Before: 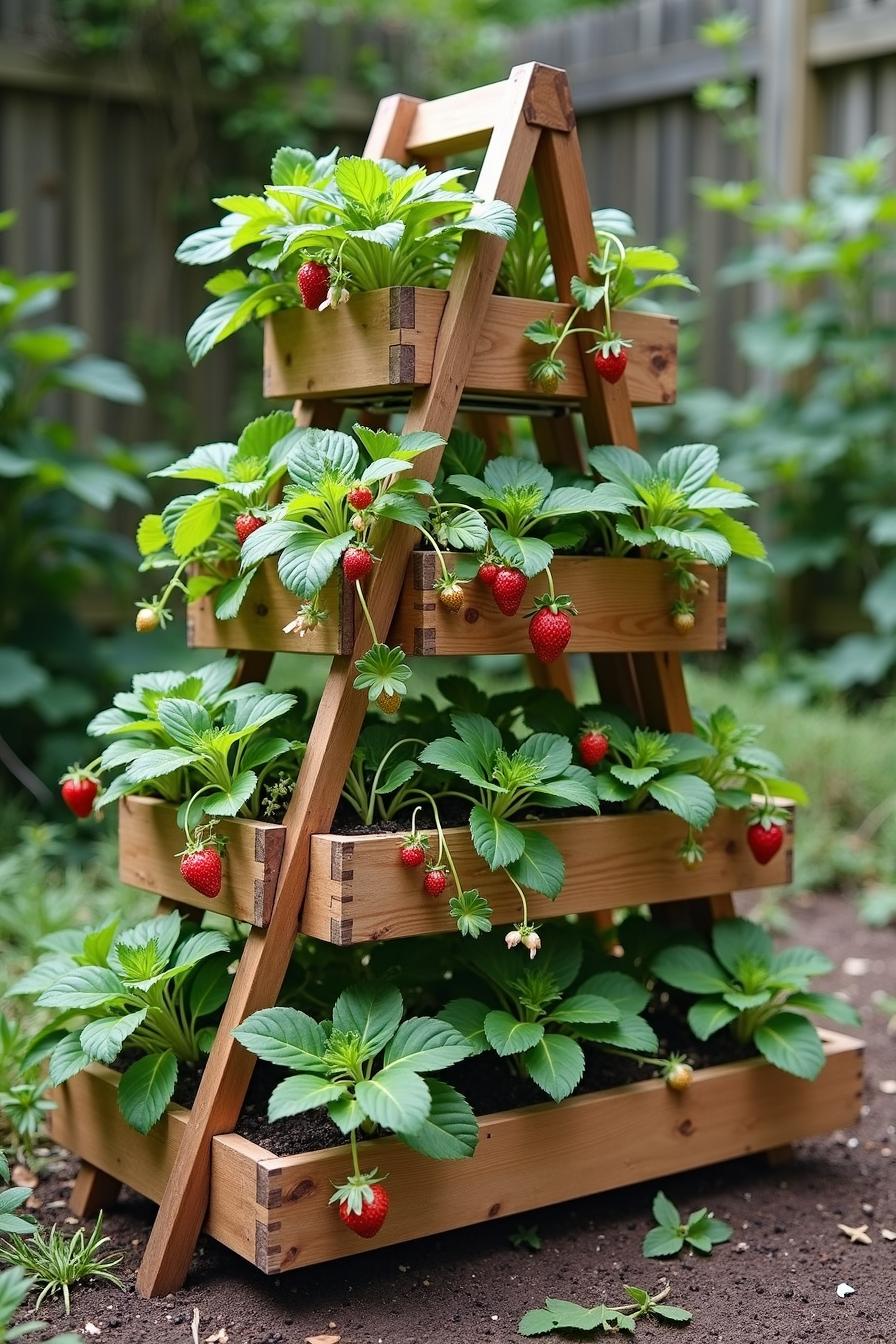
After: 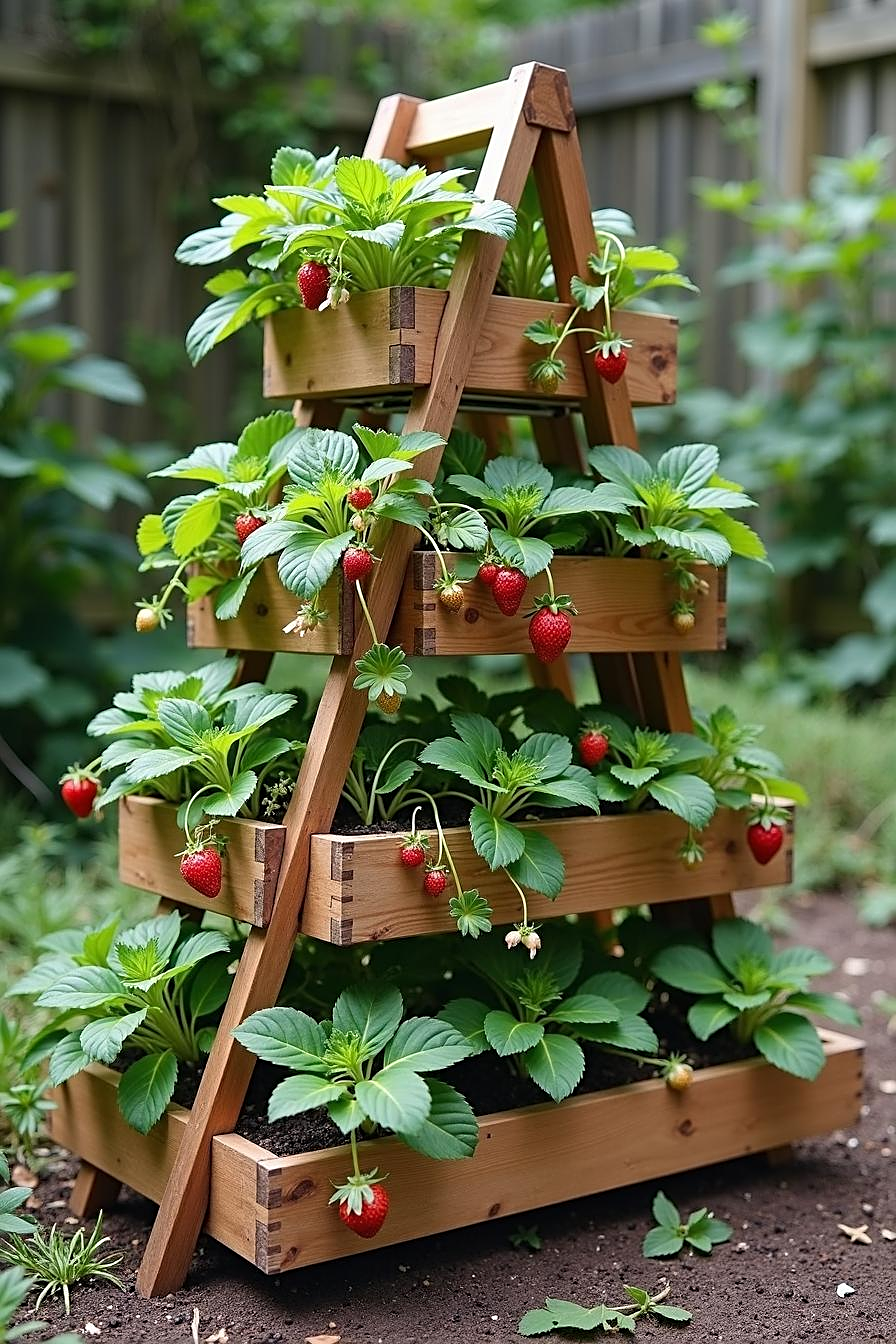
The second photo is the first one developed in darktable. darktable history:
exposure: compensate exposure bias true, compensate highlight preservation false
sharpen: amount 0.491
